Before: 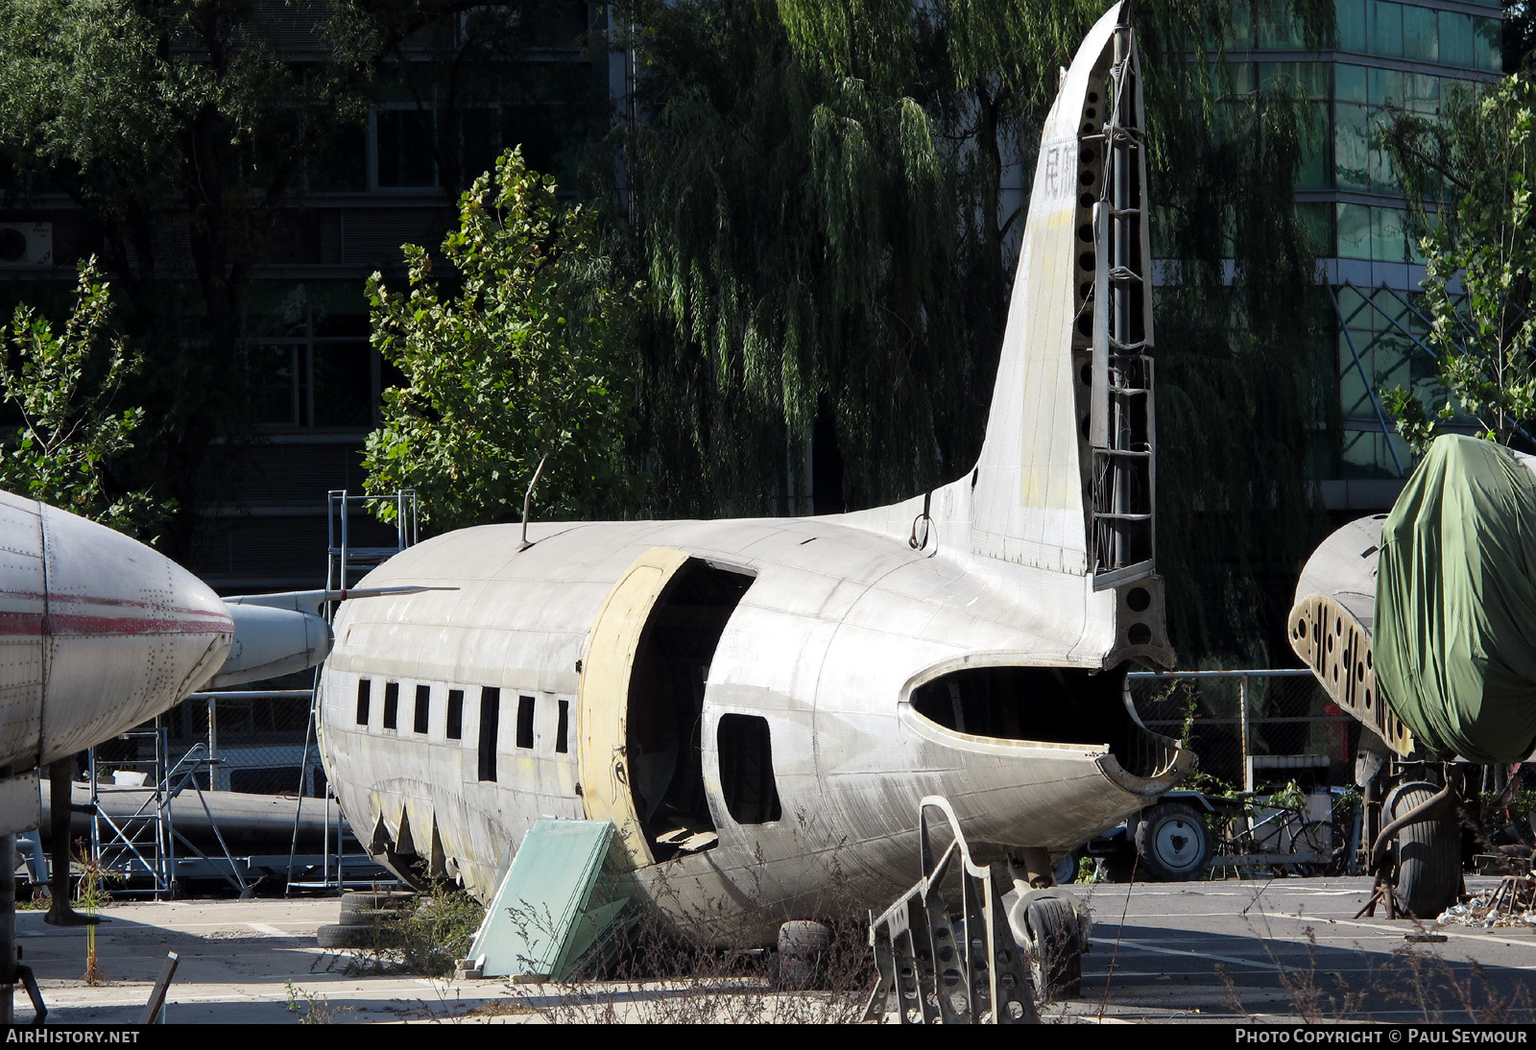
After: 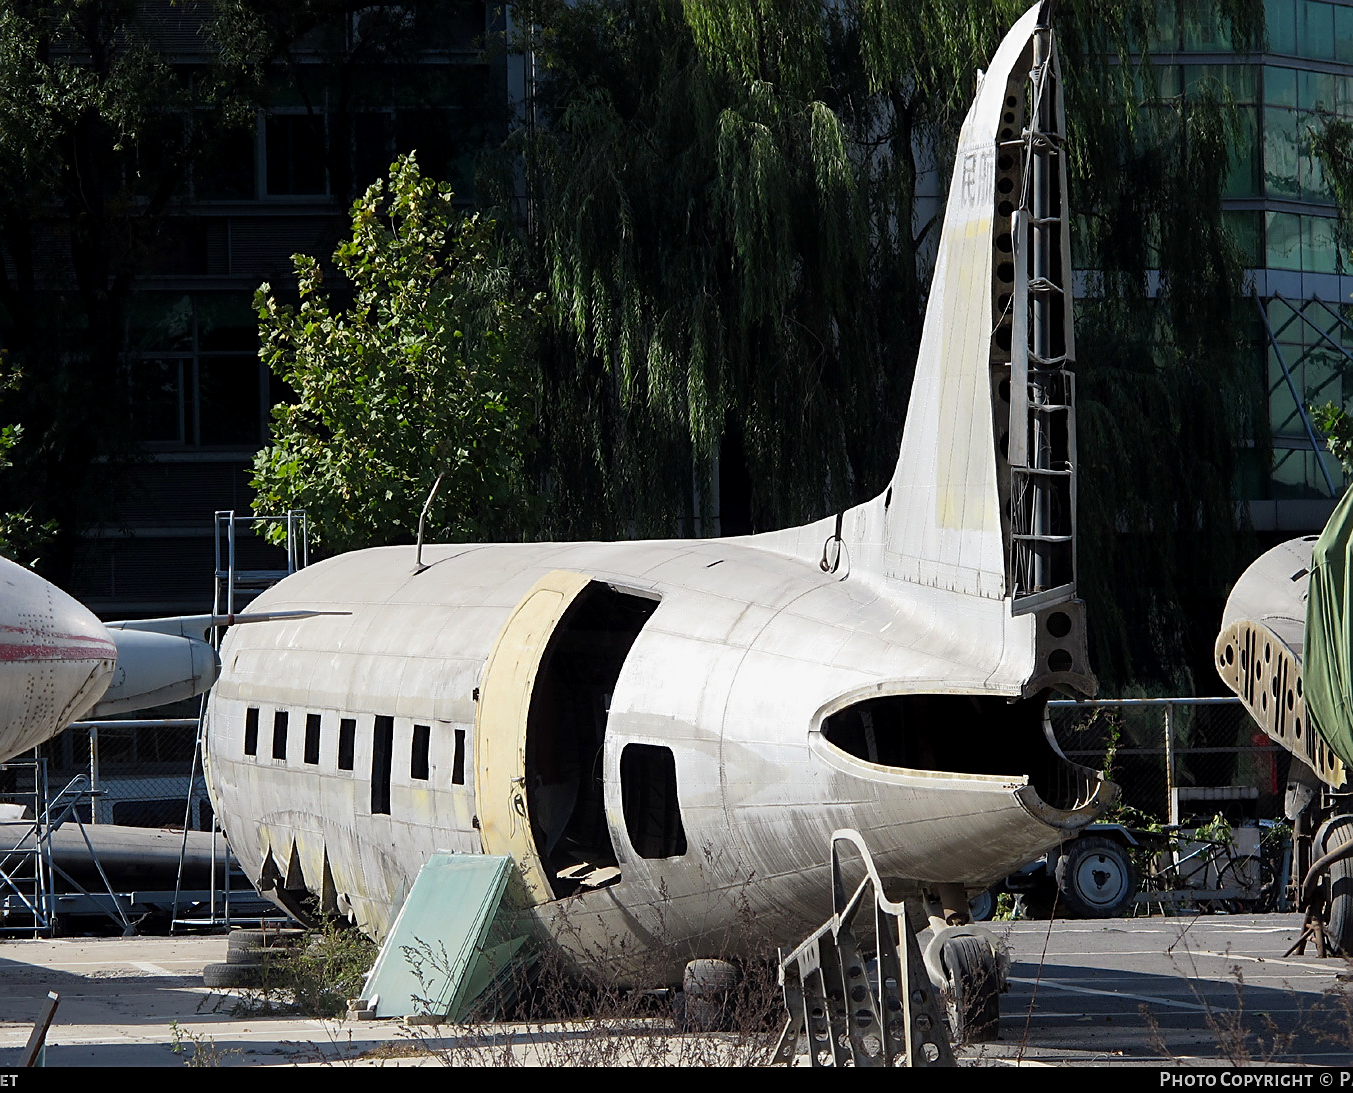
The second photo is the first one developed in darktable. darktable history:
sharpen: on, module defaults
contrast equalizer: y [[0.5, 0.542, 0.583, 0.625, 0.667, 0.708], [0.5 ×6], [0.5 ×6], [0 ×6], [0 ×6]], mix -0.193
crop: left 7.952%, right 7.475%
exposure: black level correction 0.002, exposure -0.097 EV, compensate highlight preservation false
